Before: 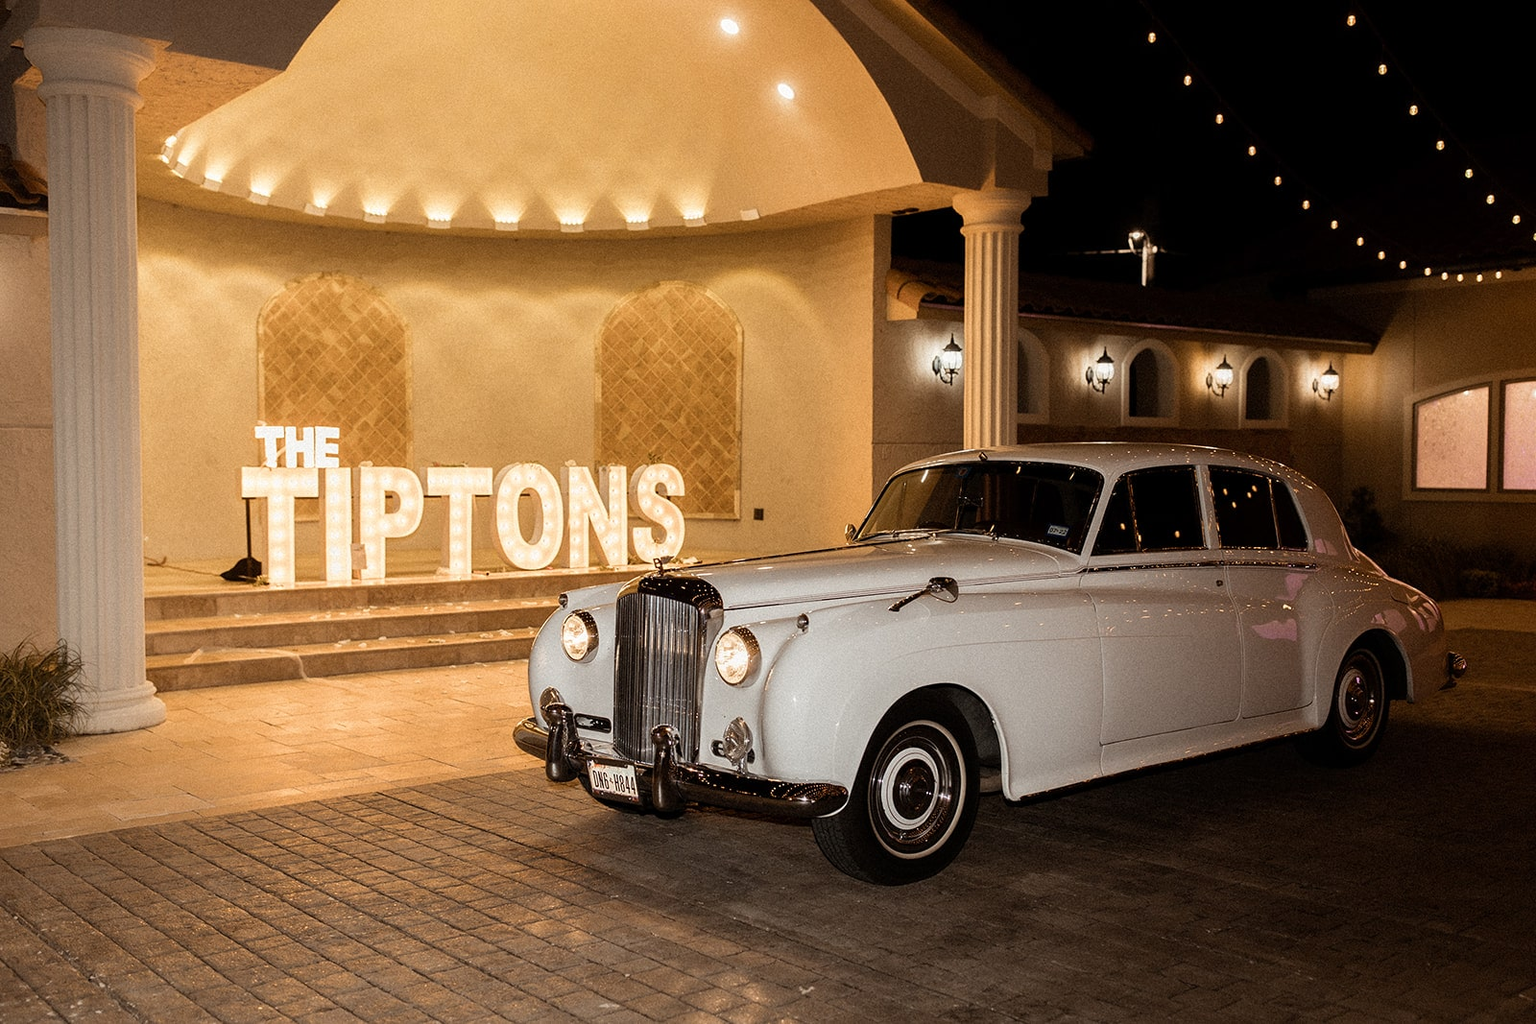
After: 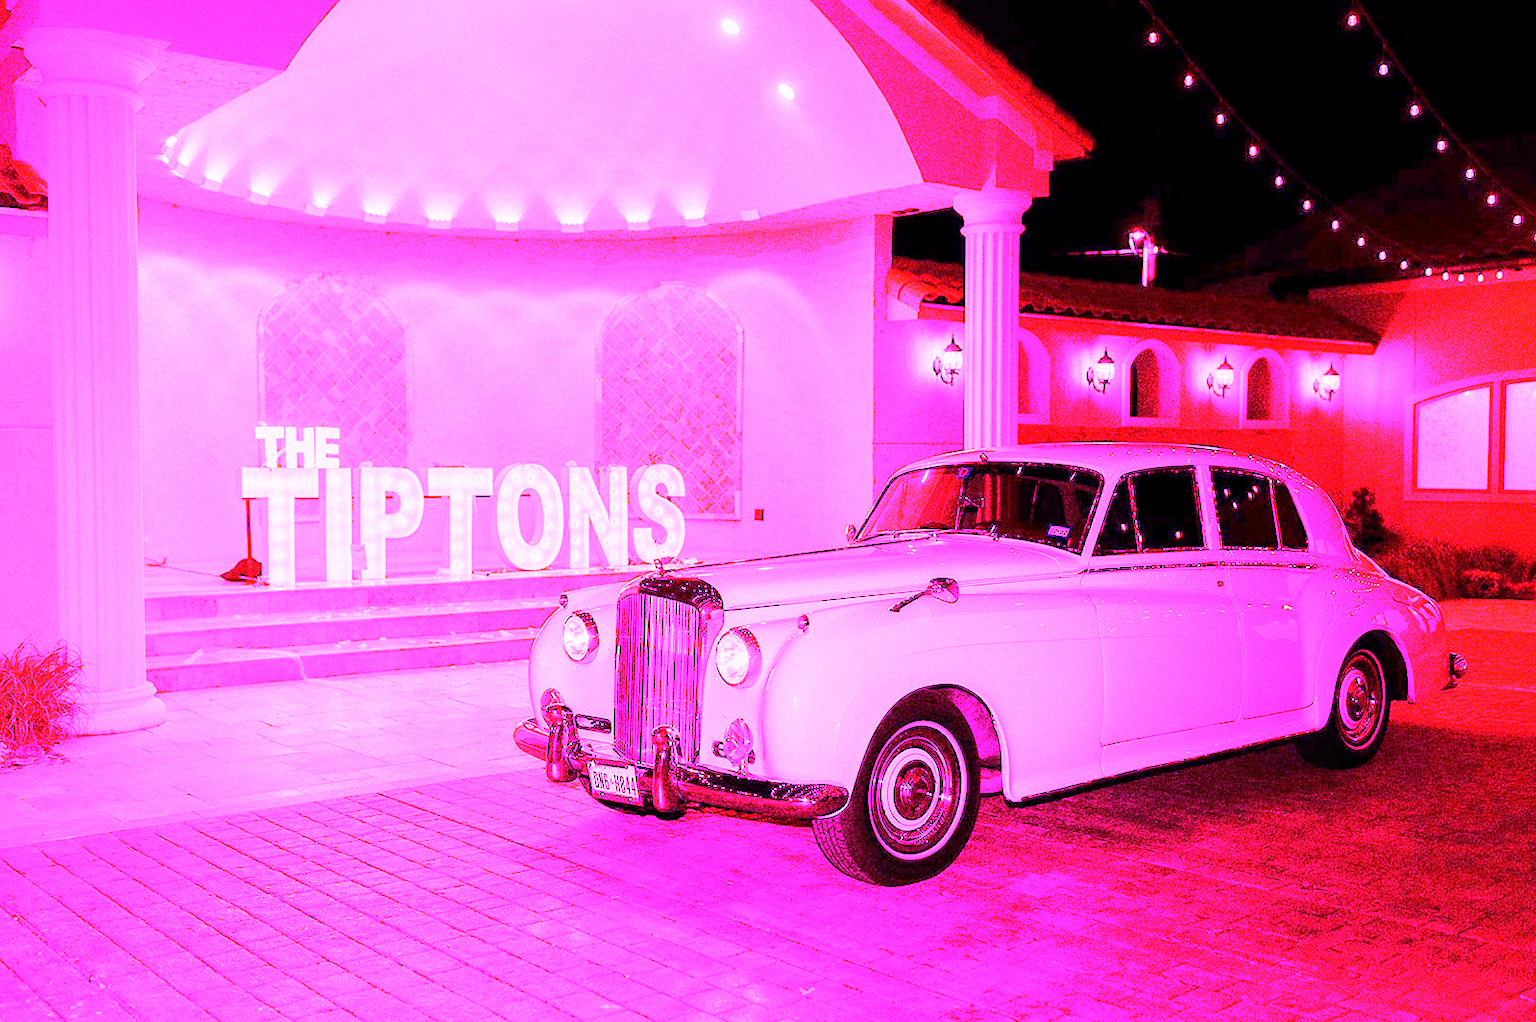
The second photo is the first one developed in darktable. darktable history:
white balance: red 8, blue 8
crop: top 0.05%, bottom 0.098%
